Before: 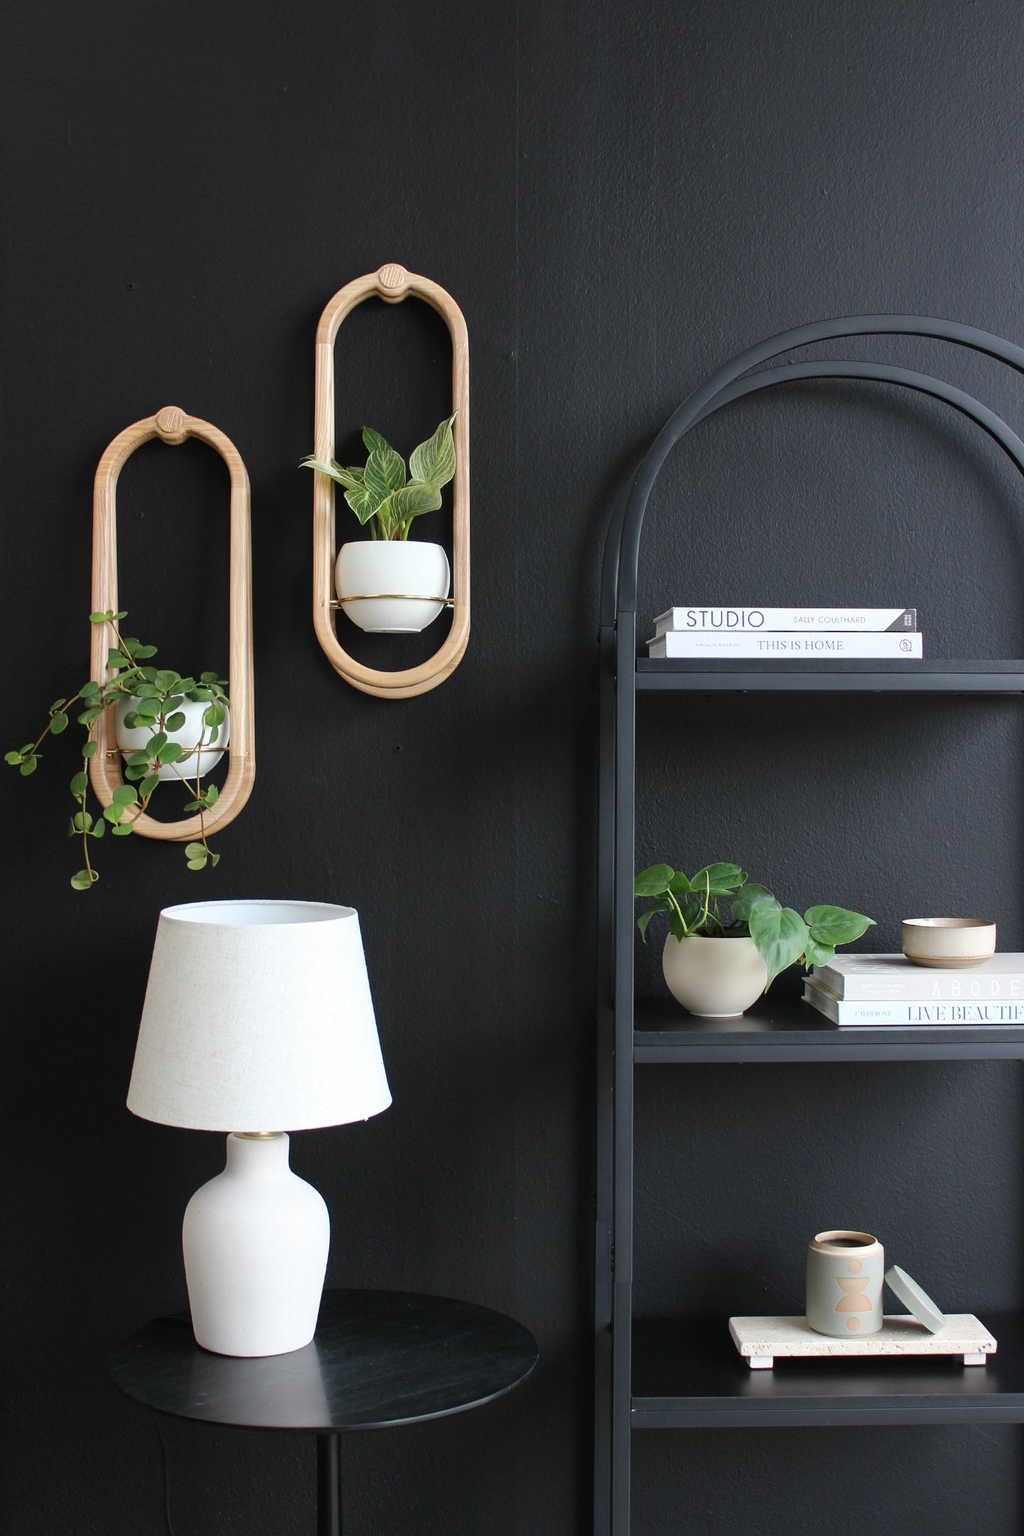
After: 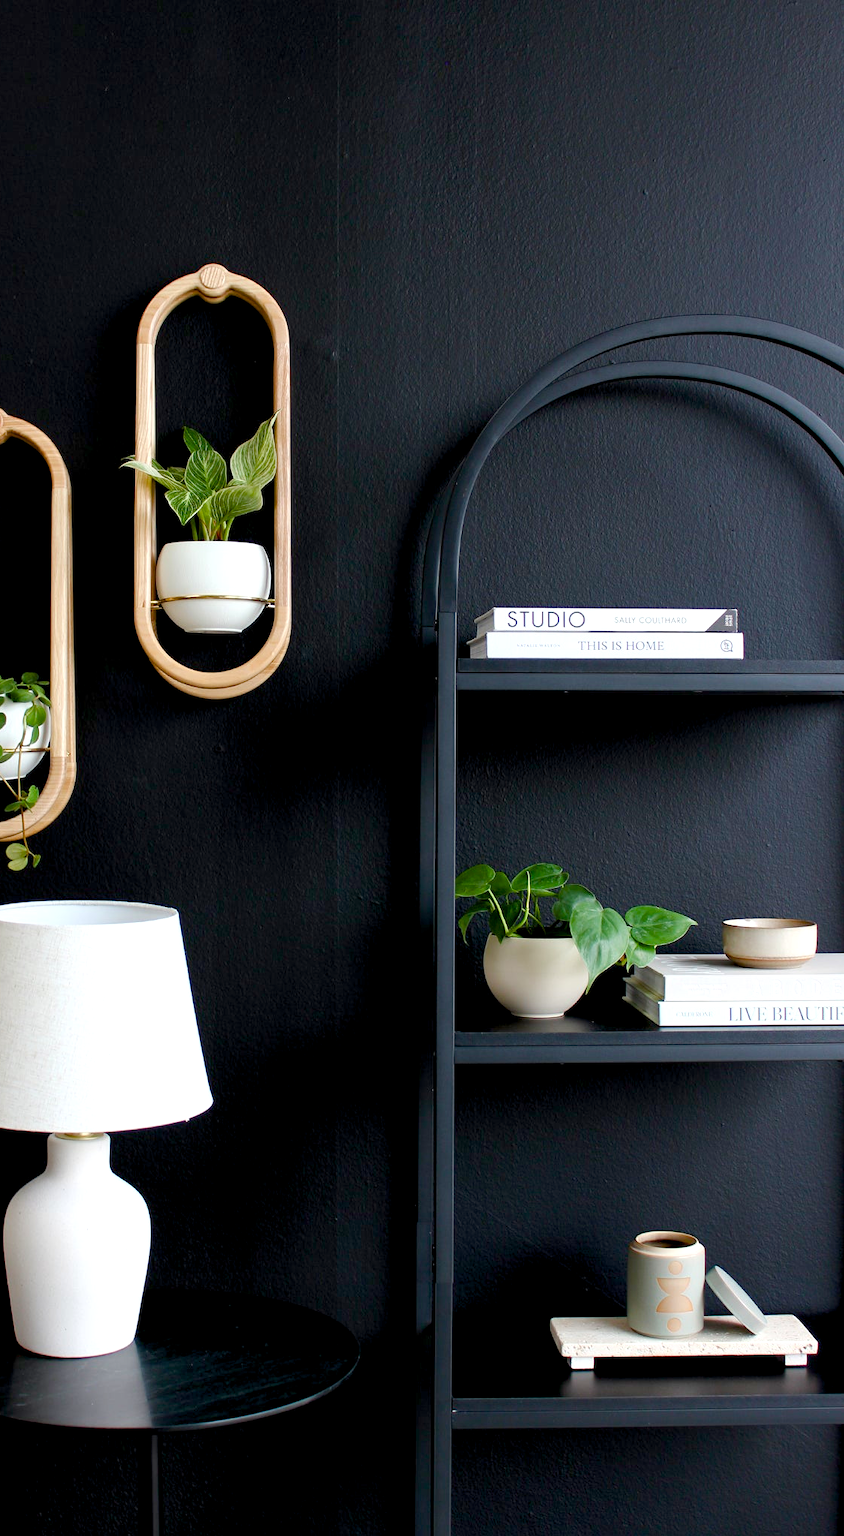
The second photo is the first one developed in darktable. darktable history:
crop: left 17.582%, bottom 0.031%
color balance rgb: shadows lift › luminance -9.41%, highlights gain › luminance 17.6%, global offset › luminance -1.45%, perceptual saturation grading › highlights -17.77%, perceptual saturation grading › mid-tones 33.1%, perceptual saturation grading › shadows 50.52%, global vibrance 24.22%
